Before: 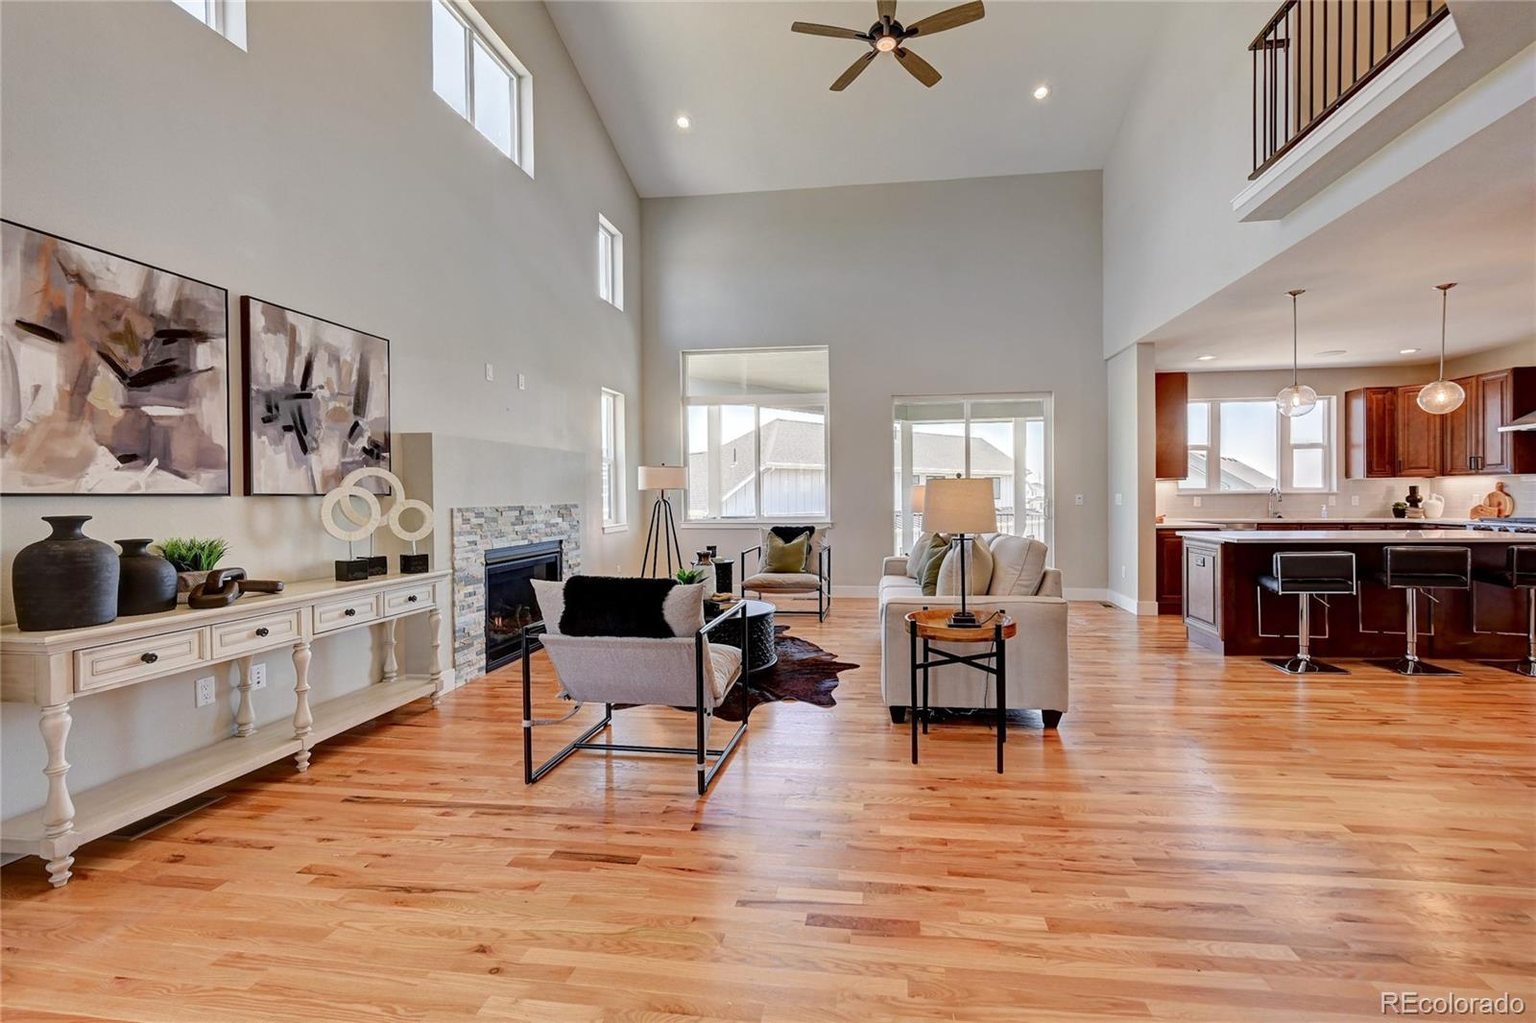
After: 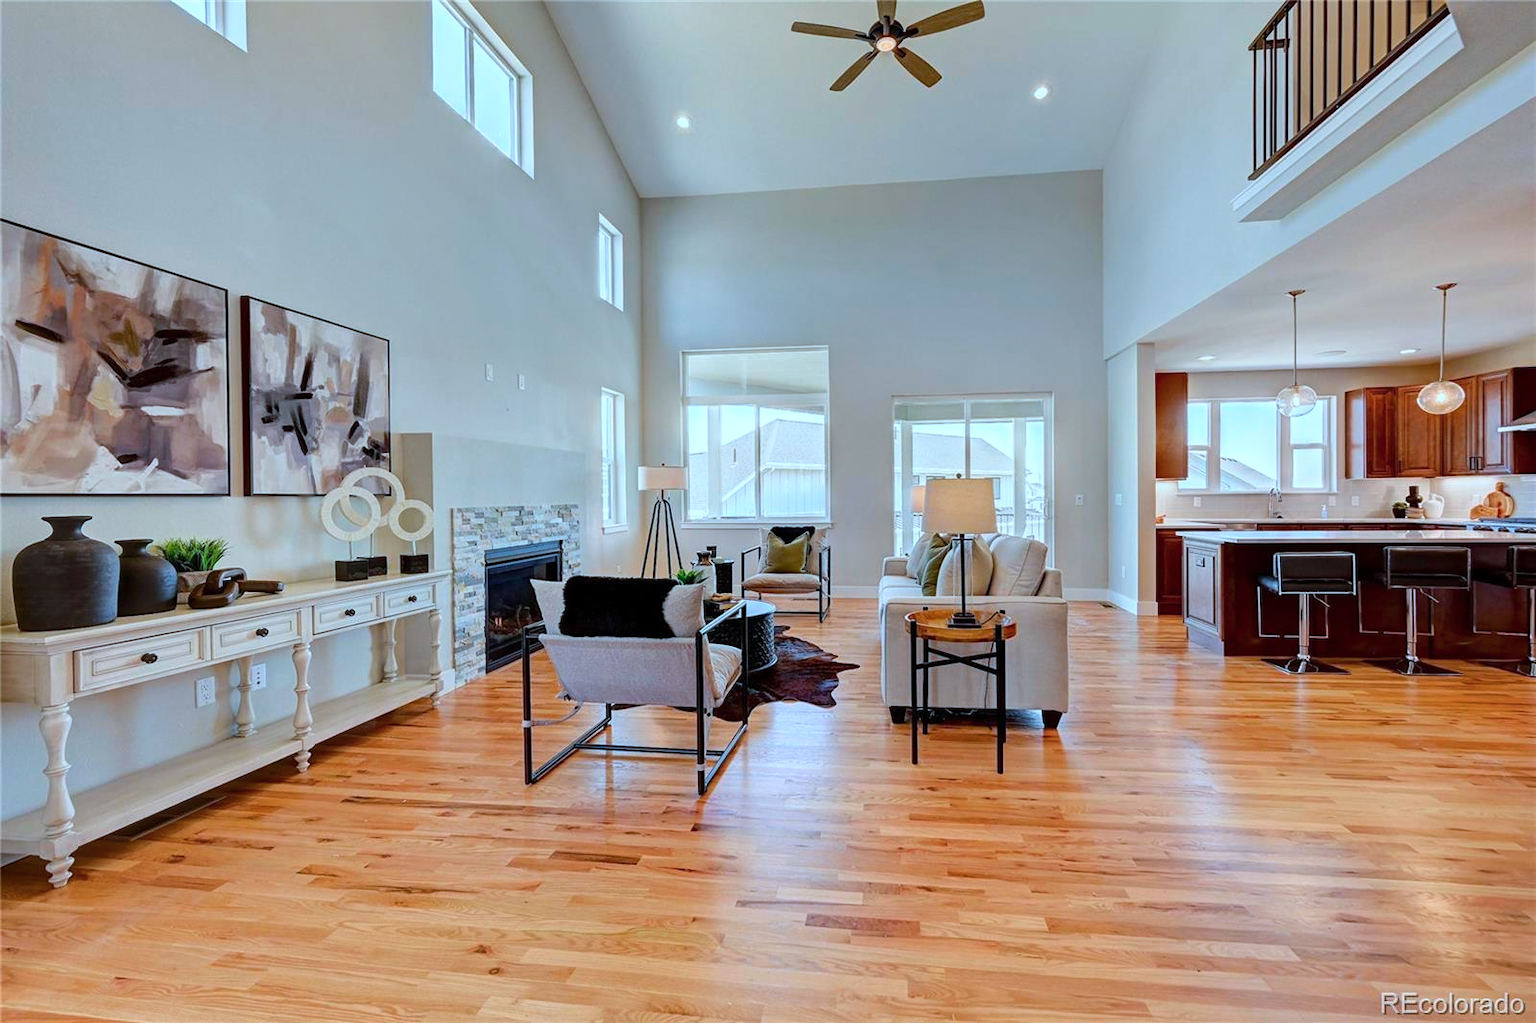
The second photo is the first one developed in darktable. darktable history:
color correction: highlights a* -10.52, highlights b* -19.74
color balance rgb: shadows lift › hue 86.78°, linear chroma grading › shadows -8.611%, linear chroma grading › global chroma 9.973%, perceptual saturation grading › global saturation -0.371%, global vibrance 42.844%
shadows and highlights: shadows 0.186, highlights 38.39
